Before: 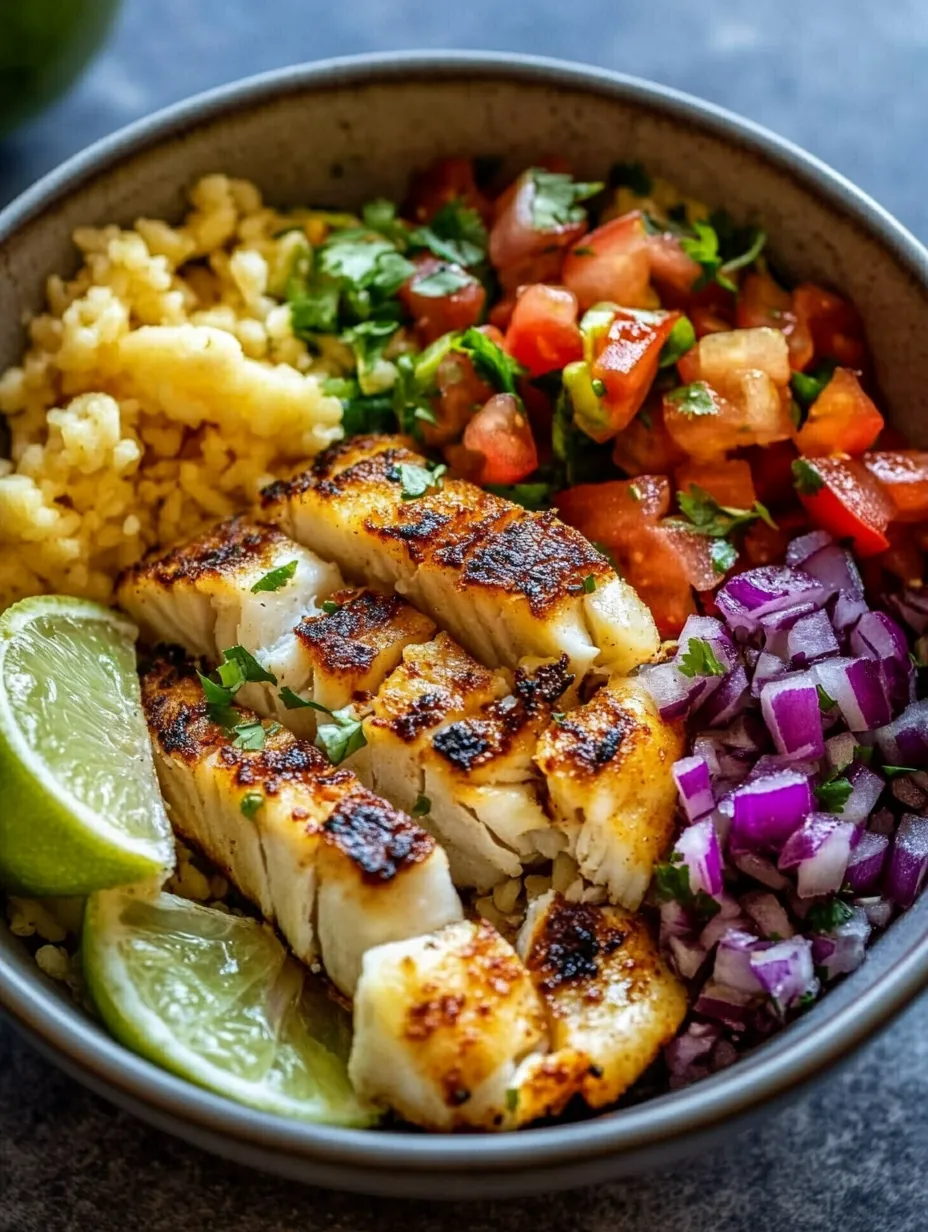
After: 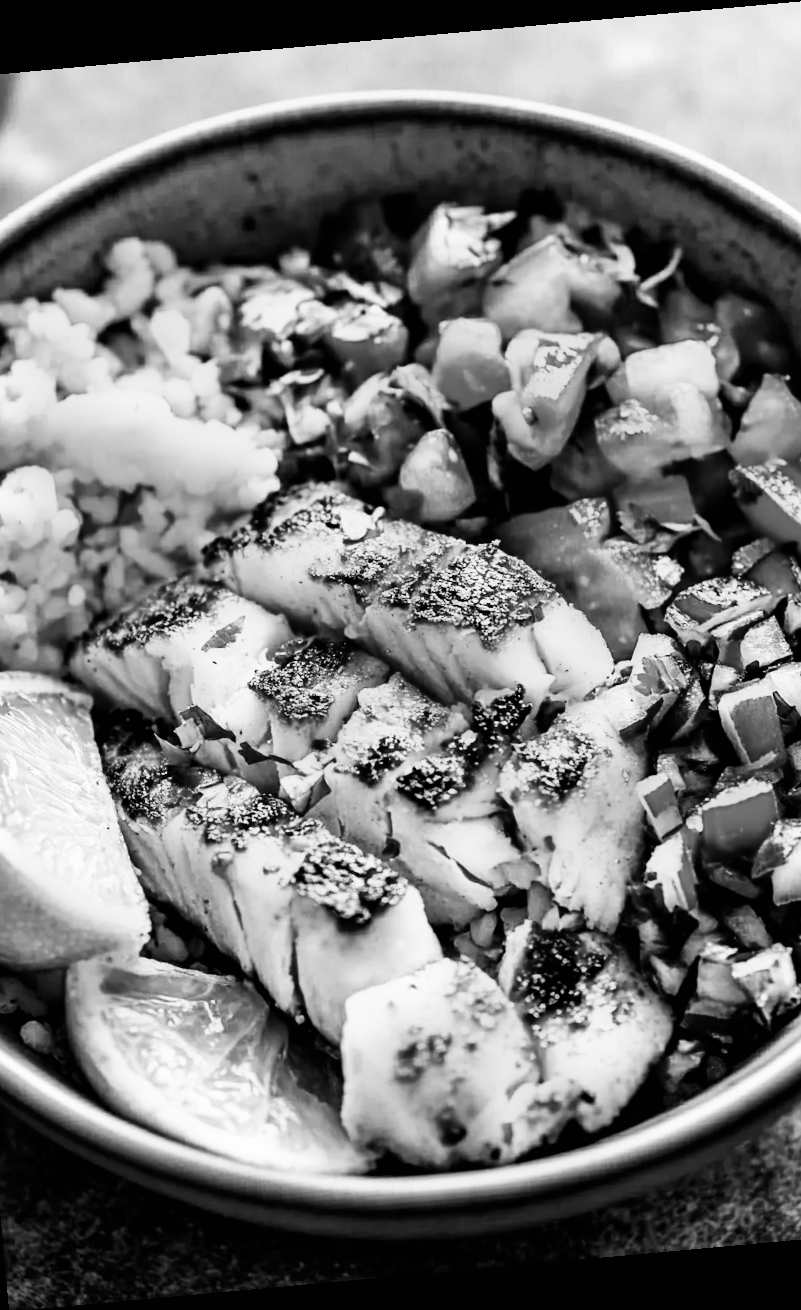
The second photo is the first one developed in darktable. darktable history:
rotate and perspective: rotation -5.2°, automatic cropping off
exposure: black level correction 0.002, exposure -0.1 EV, compensate highlight preservation false
base curve: curves: ch0 [(0, 0) (0.007, 0.004) (0.027, 0.03) (0.046, 0.07) (0.207, 0.54) (0.442, 0.872) (0.673, 0.972) (1, 1)], preserve colors none
contrast equalizer: y [[0.535, 0.543, 0.548, 0.548, 0.542, 0.532], [0.5 ×6], [0.5 ×6], [0 ×6], [0 ×6]]
monochrome: a -4.13, b 5.16, size 1
crop: left 9.88%, right 12.664%
